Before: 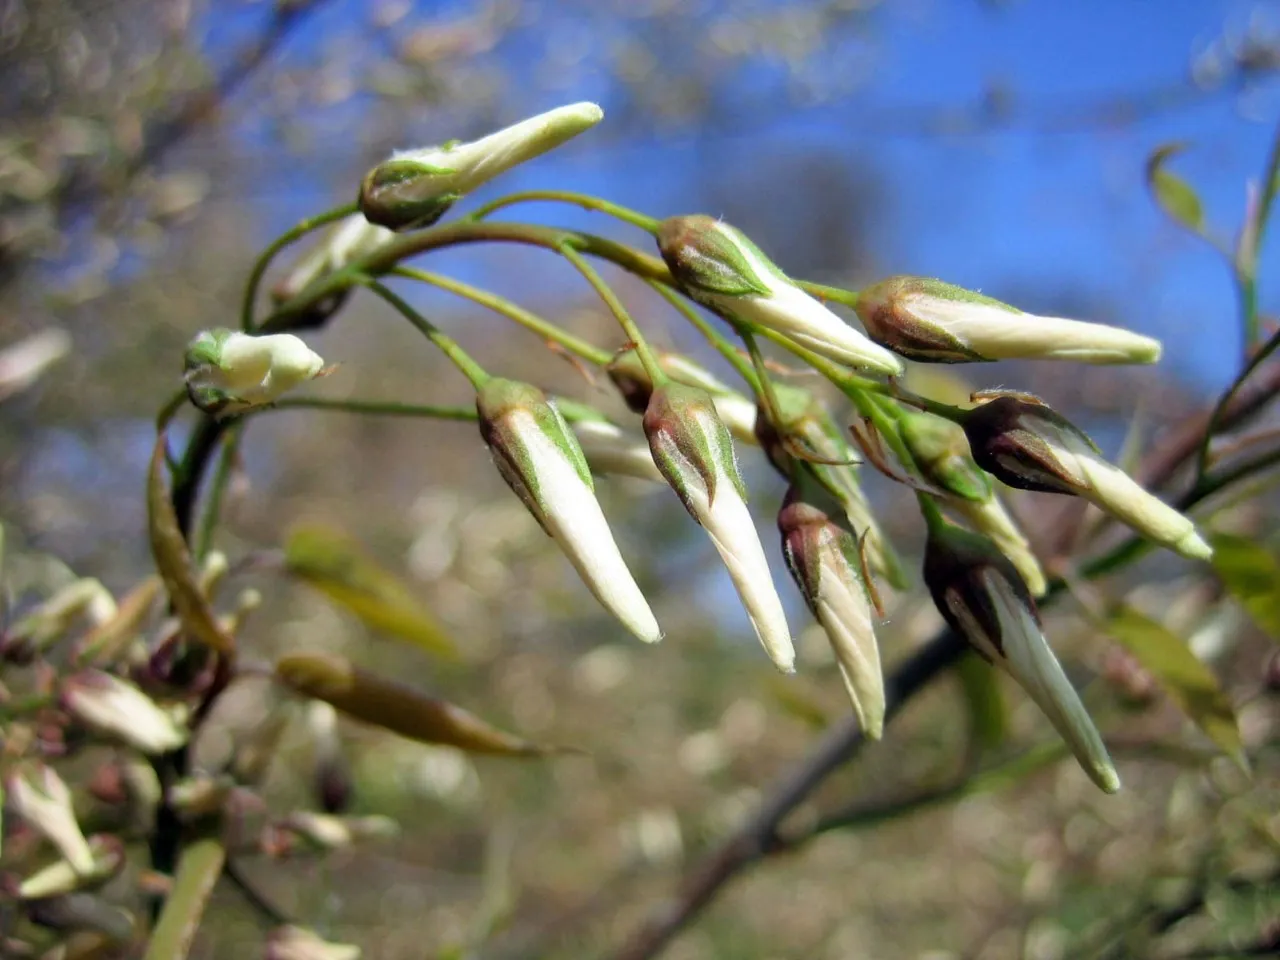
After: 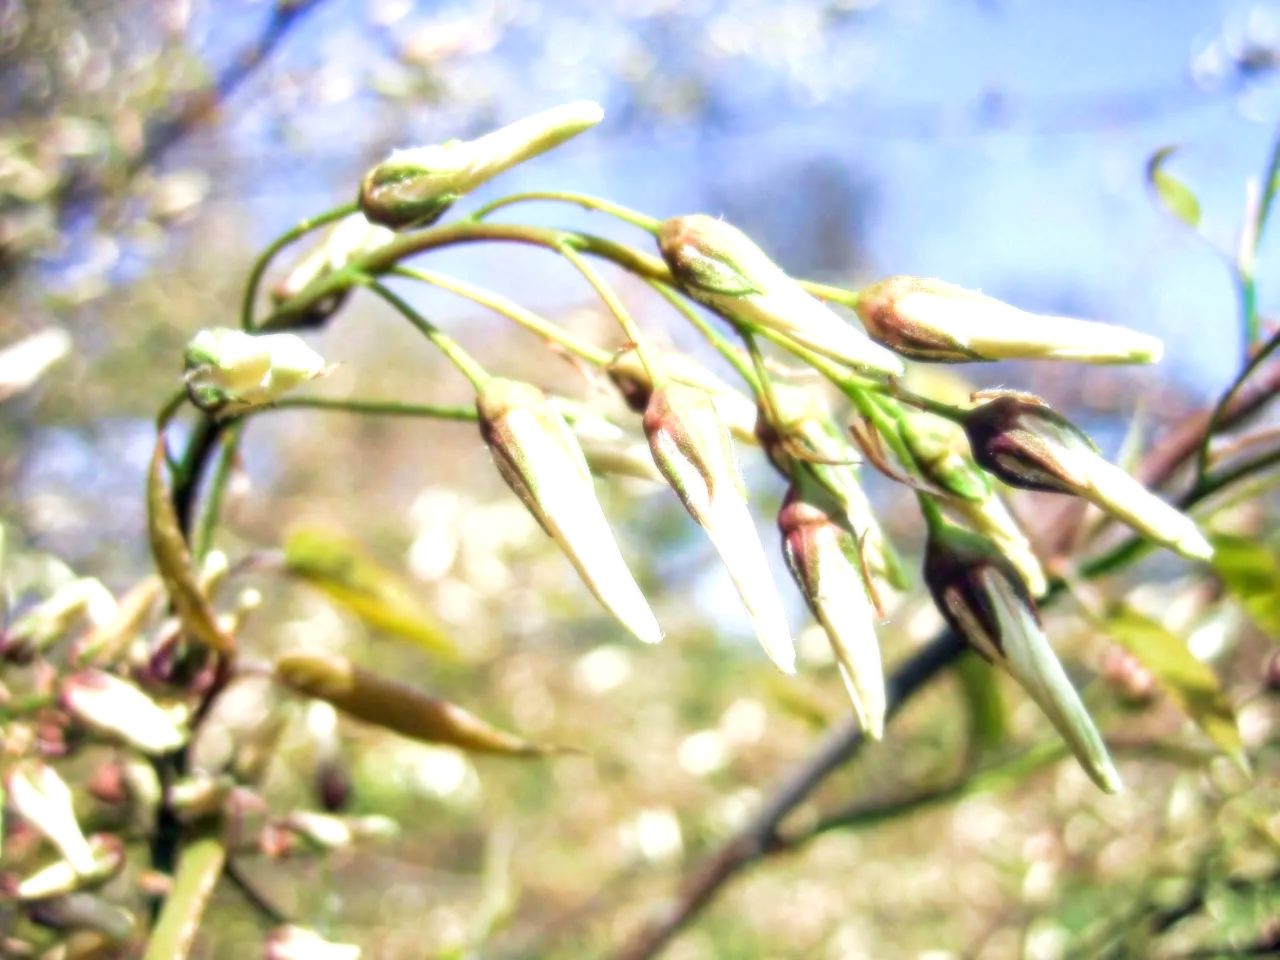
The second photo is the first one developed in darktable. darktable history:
exposure: black level correction 0, exposure 1.5 EV, compensate exposure bias true, compensate highlight preservation false
velvia: on, module defaults
soften: size 8.67%, mix 49%
local contrast: on, module defaults
